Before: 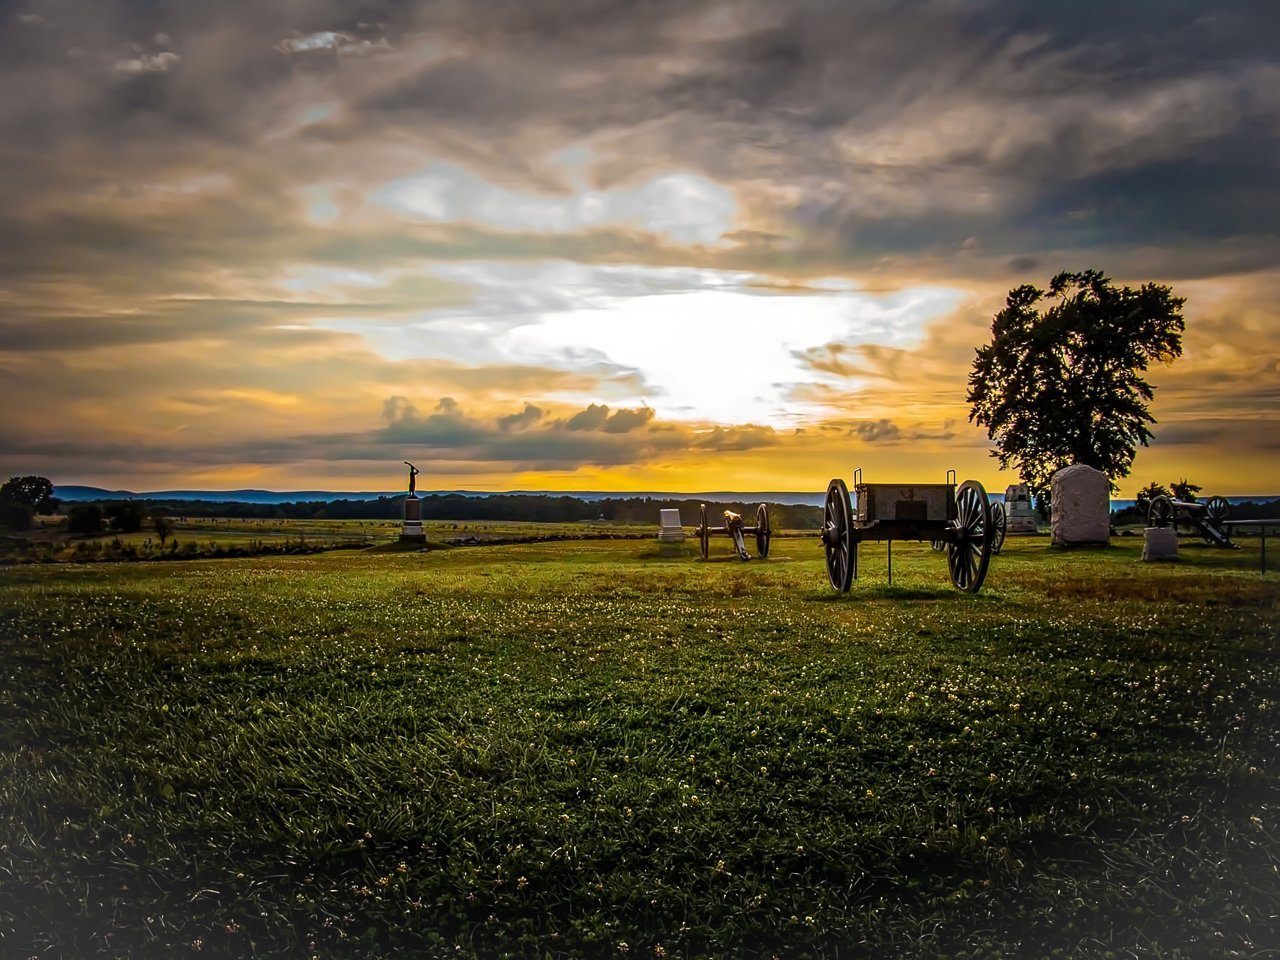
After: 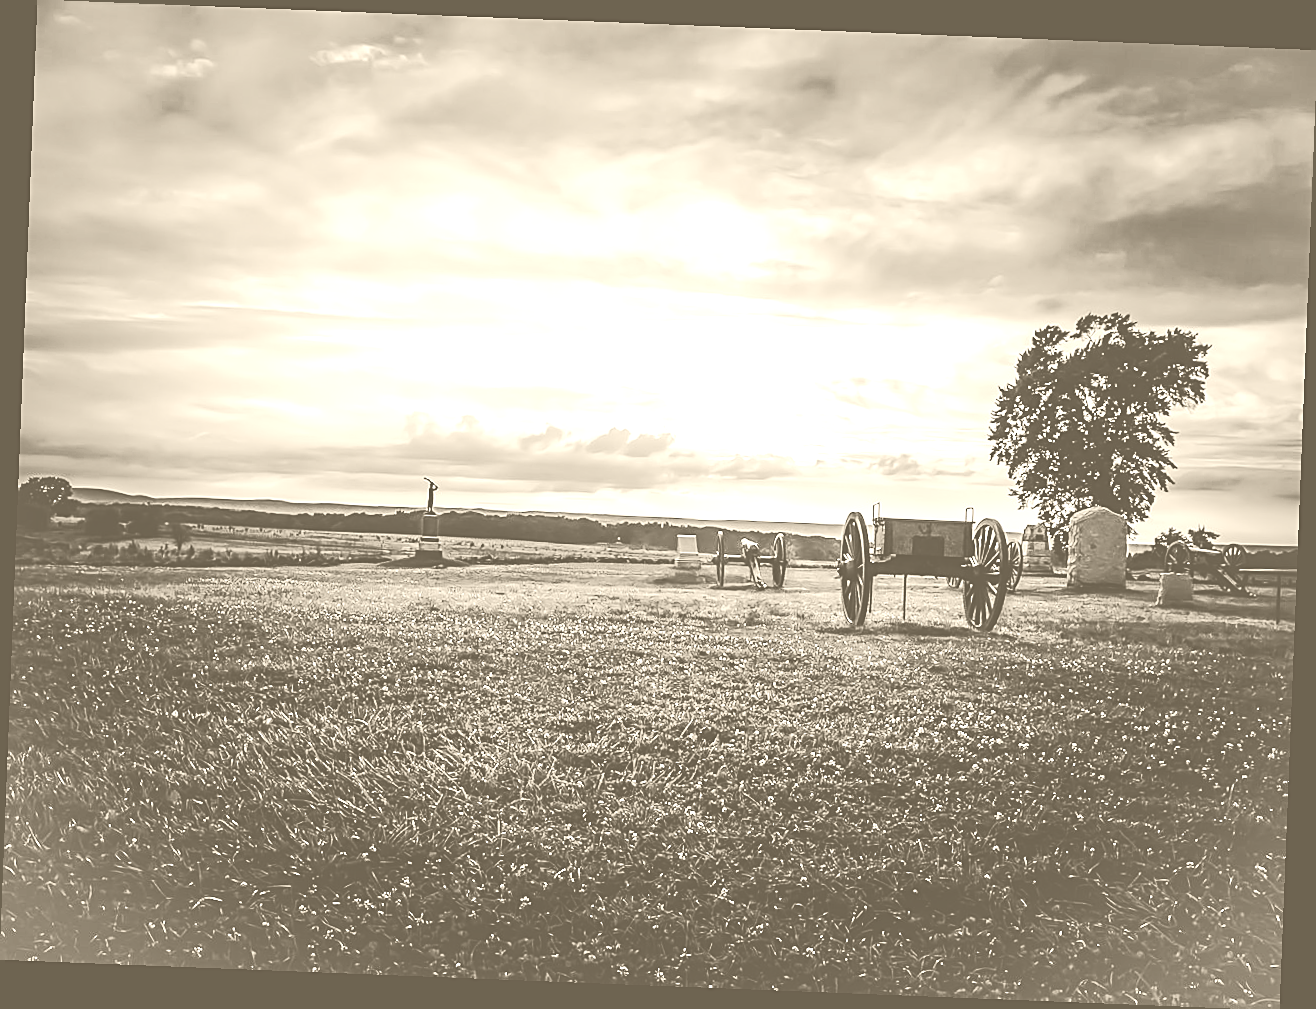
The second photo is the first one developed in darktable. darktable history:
colorize: hue 36°, saturation 71%, lightness 80.79%
sharpen: on, module defaults
exposure: black level correction 0.056, exposure -0.039 EV, compensate highlight preservation false
rotate and perspective: rotation 2.27°, automatic cropping off
